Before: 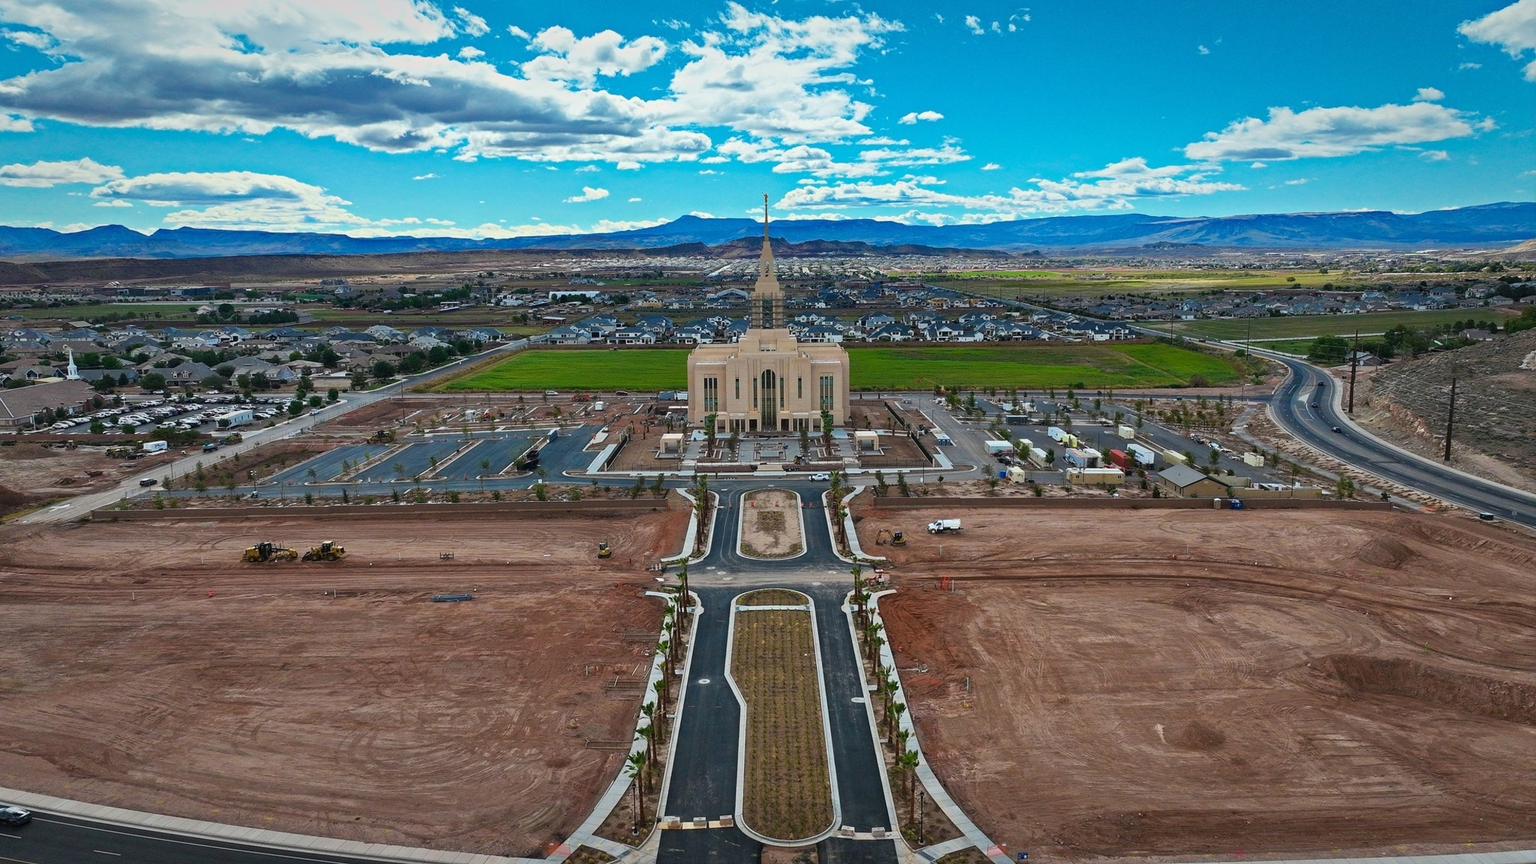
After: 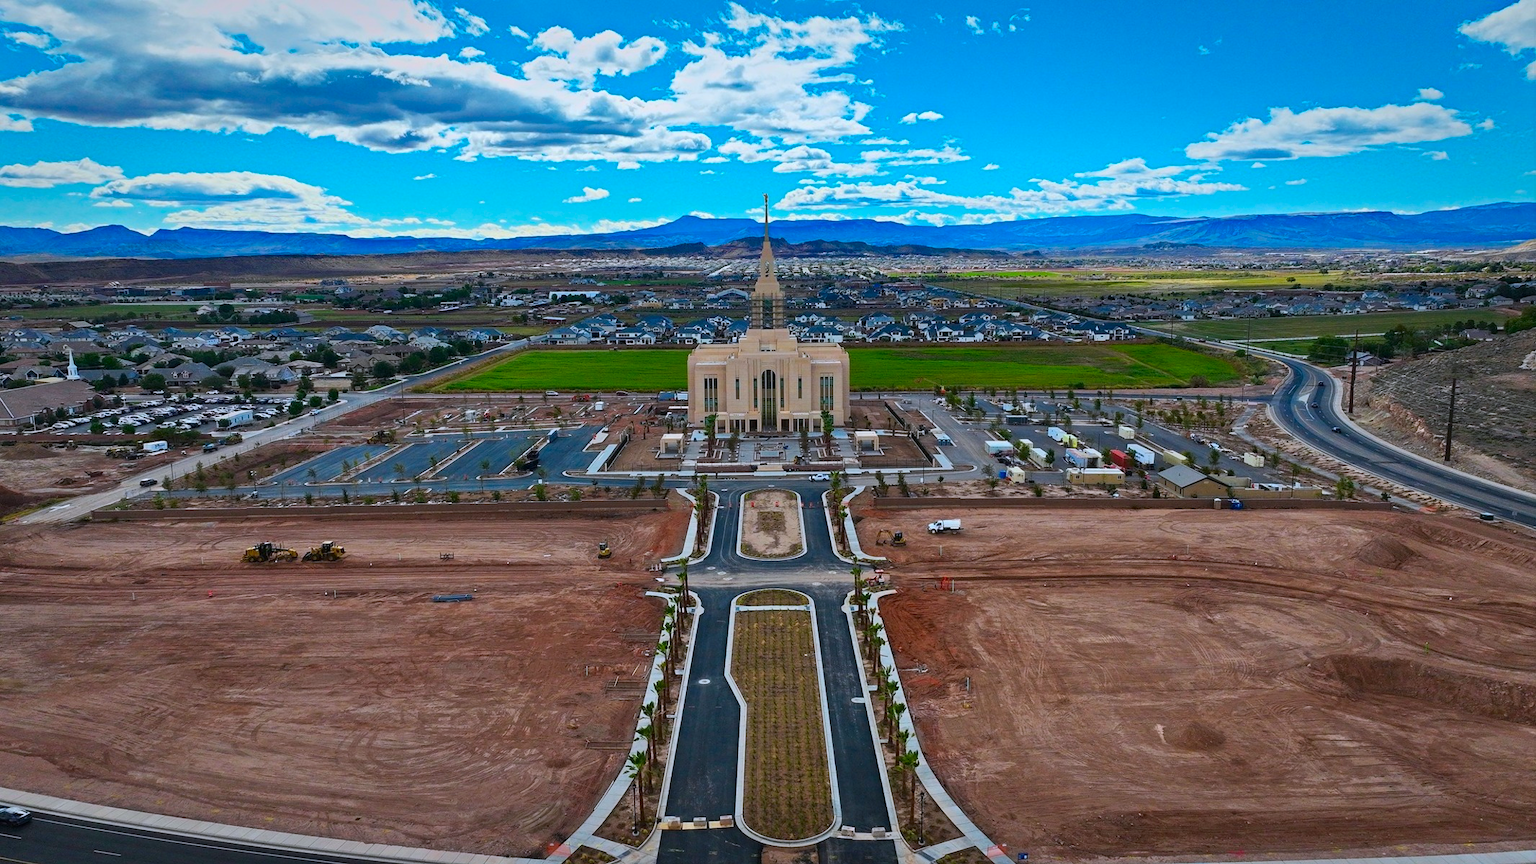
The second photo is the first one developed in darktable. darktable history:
shadows and highlights: shadows -20, white point adjustment -2, highlights -35
white balance: red 0.984, blue 1.059
contrast brightness saturation: contrast 0.09, saturation 0.28
